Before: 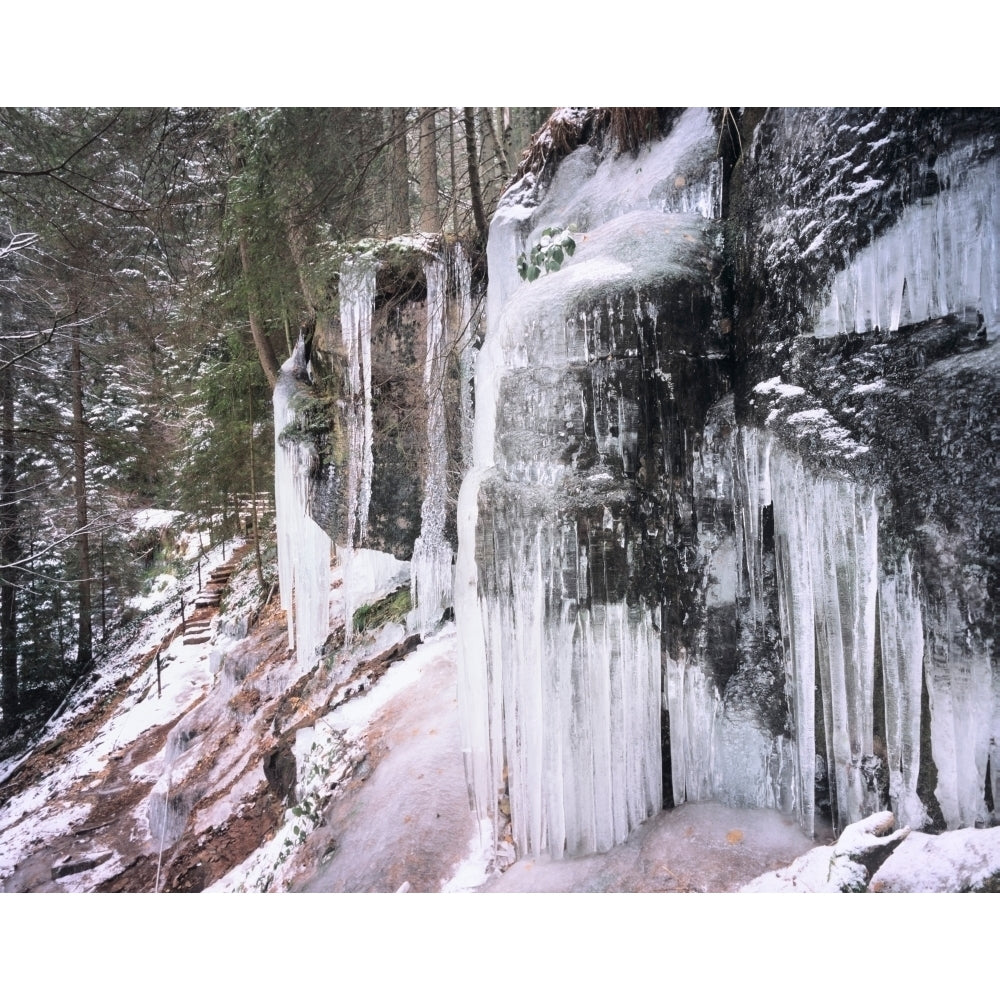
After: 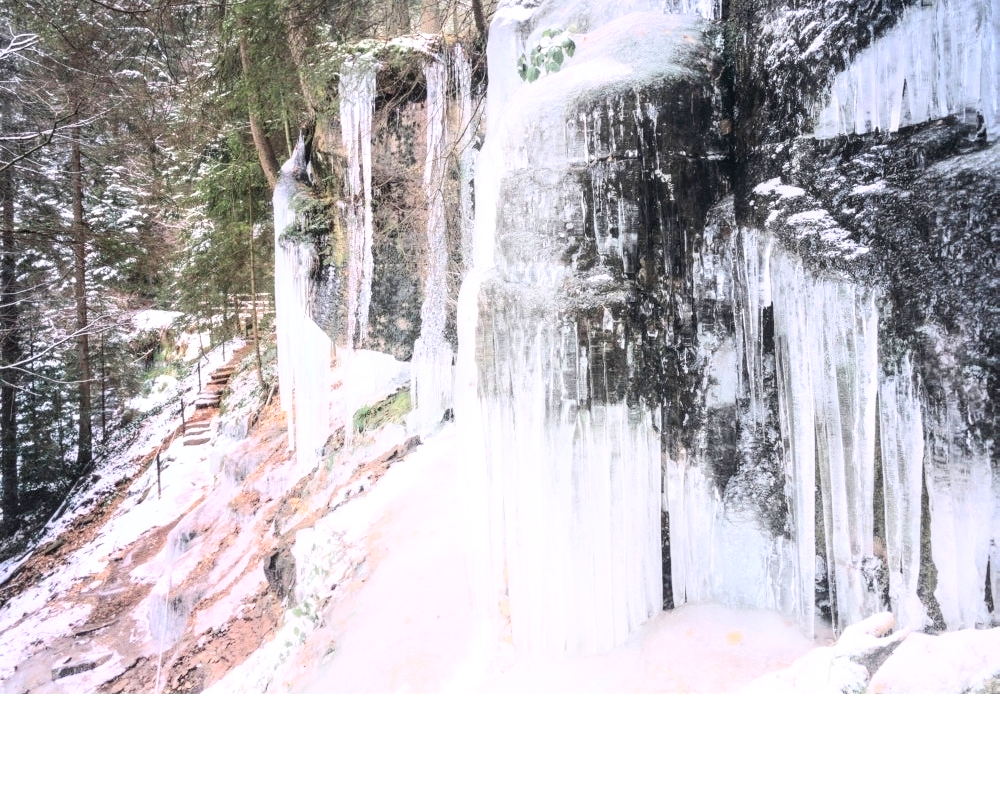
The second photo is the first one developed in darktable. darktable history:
local contrast: on, module defaults
crop and rotate: top 19.938%
contrast brightness saturation: contrast 0.238, brightness 0.268, saturation 0.38
shadows and highlights: highlights 72.35, soften with gaussian
